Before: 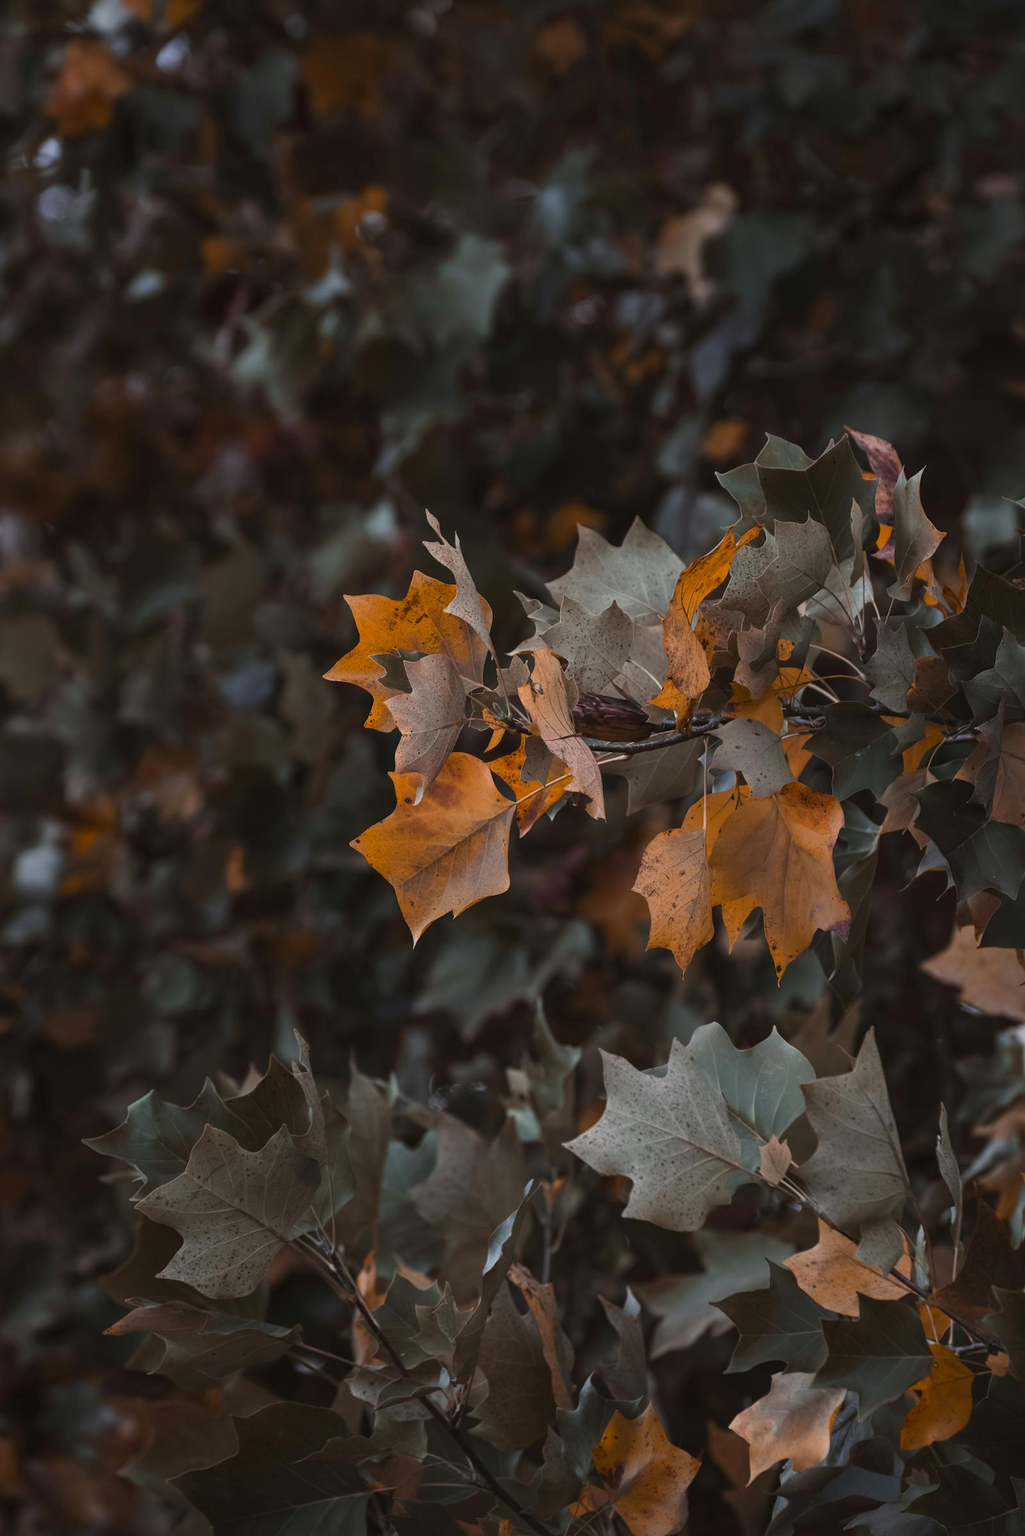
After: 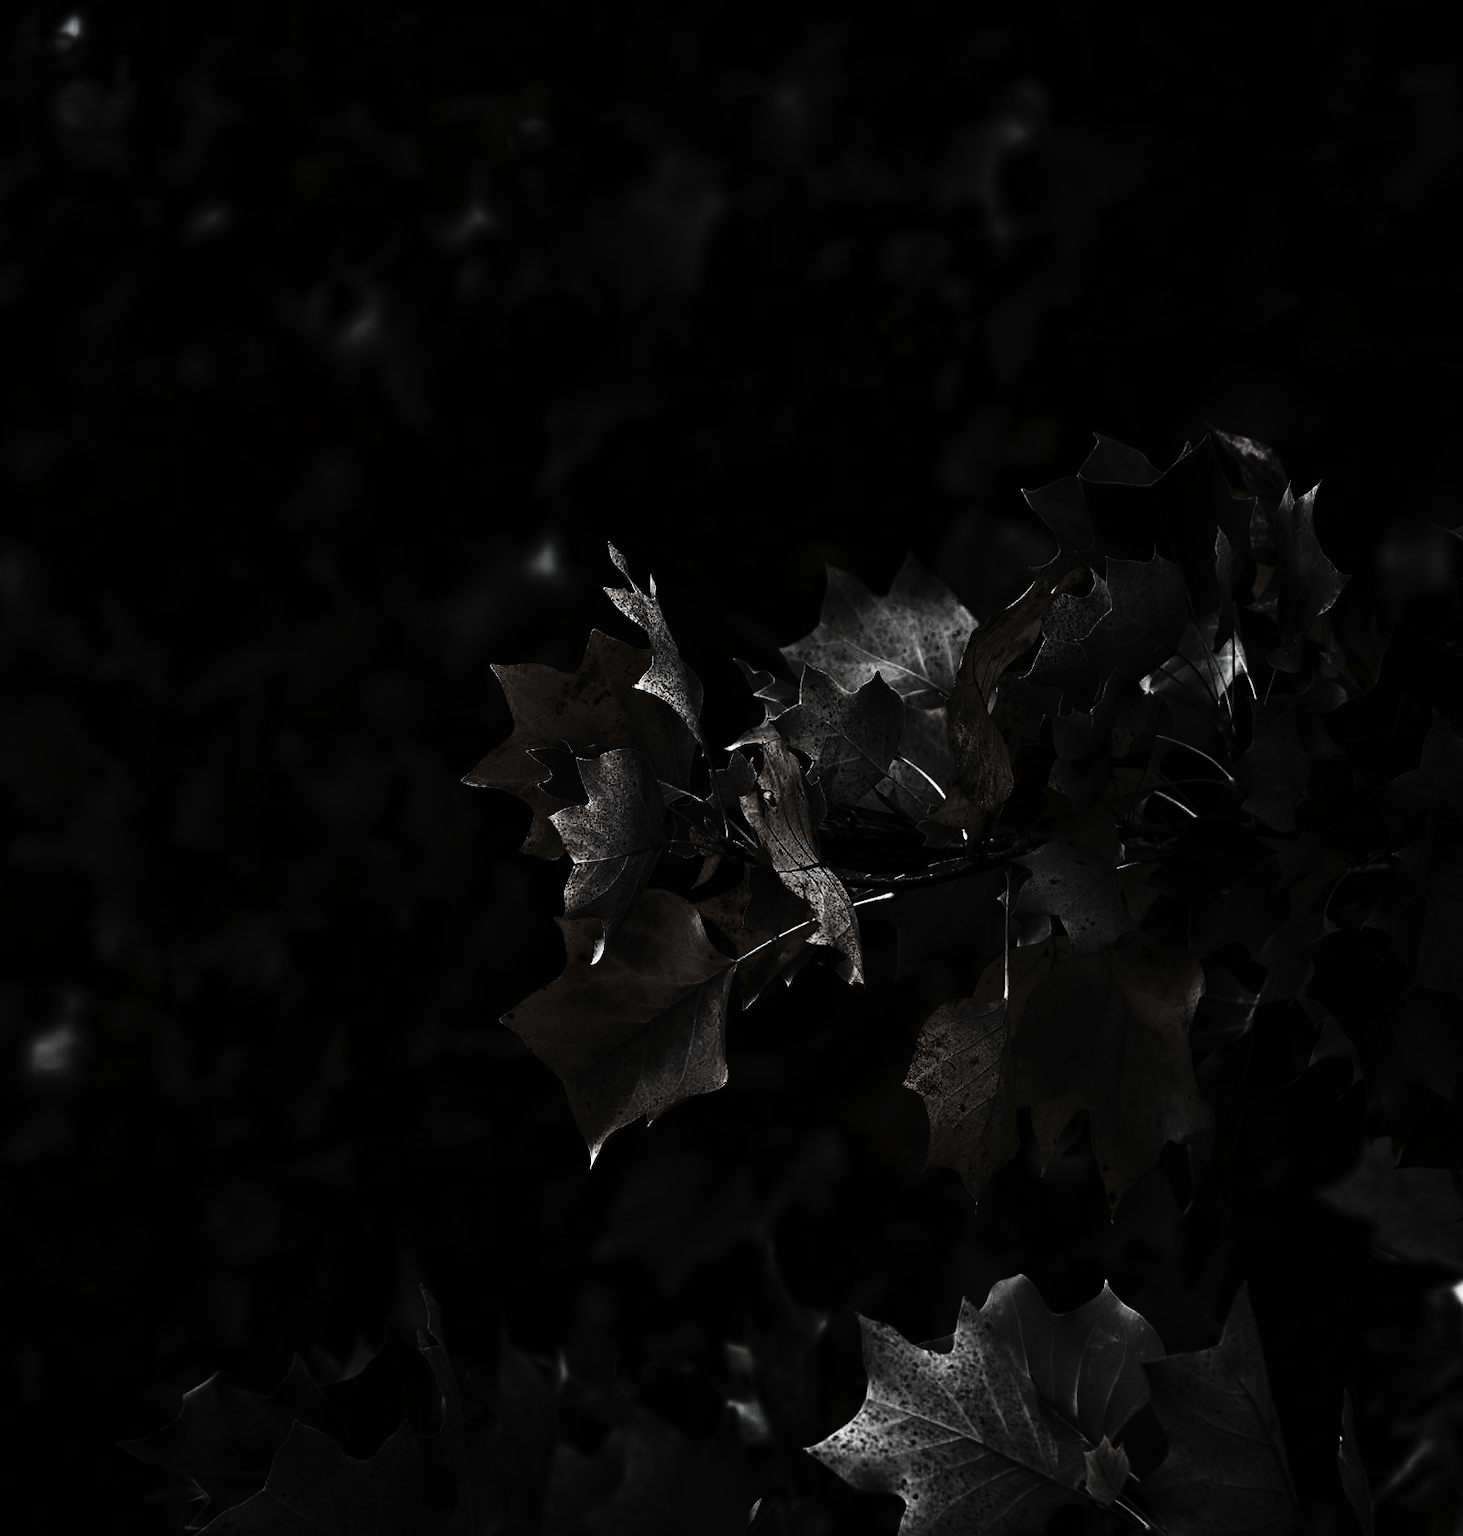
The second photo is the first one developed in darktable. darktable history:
contrast brightness saturation: contrast 0.021, brightness -0.986, saturation -0.984
tone curve: curves: ch0 [(0, 0) (0.003, 0.002) (0.011, 0.005) (0.025, 0.011) (0.044, 0.017) (0.069, 0.021) (0.1, 0.027) (0.136, 0.035) (0.177, 0.05) (0.224, 0.076) (0.277, 0.126) (0.335, 0.212) (0.399, 0.333) (0.468, 0.473) (0.543, 0.627) (0.623, 0.784) (0.709, 0.9) (0.801, 0.963) (0.898, 0.988) (1, 1)], preserve colors none
exposure: black level correction 0, exposure 0.891 EV, compensate highlight preservation false
color balance rgb: linear chroma grading › global chroma 14.581%, perceptual saturation grading › global saturation 19.468%, perceptual brilliance grading › mid-tones 9.522%, perceptual brilliance grading › shadows 15.648%, global vibrance 16.28%, saturation formula JzAzBz (2021)
crop and rotate: top 8.48%, bottom 21.469%
